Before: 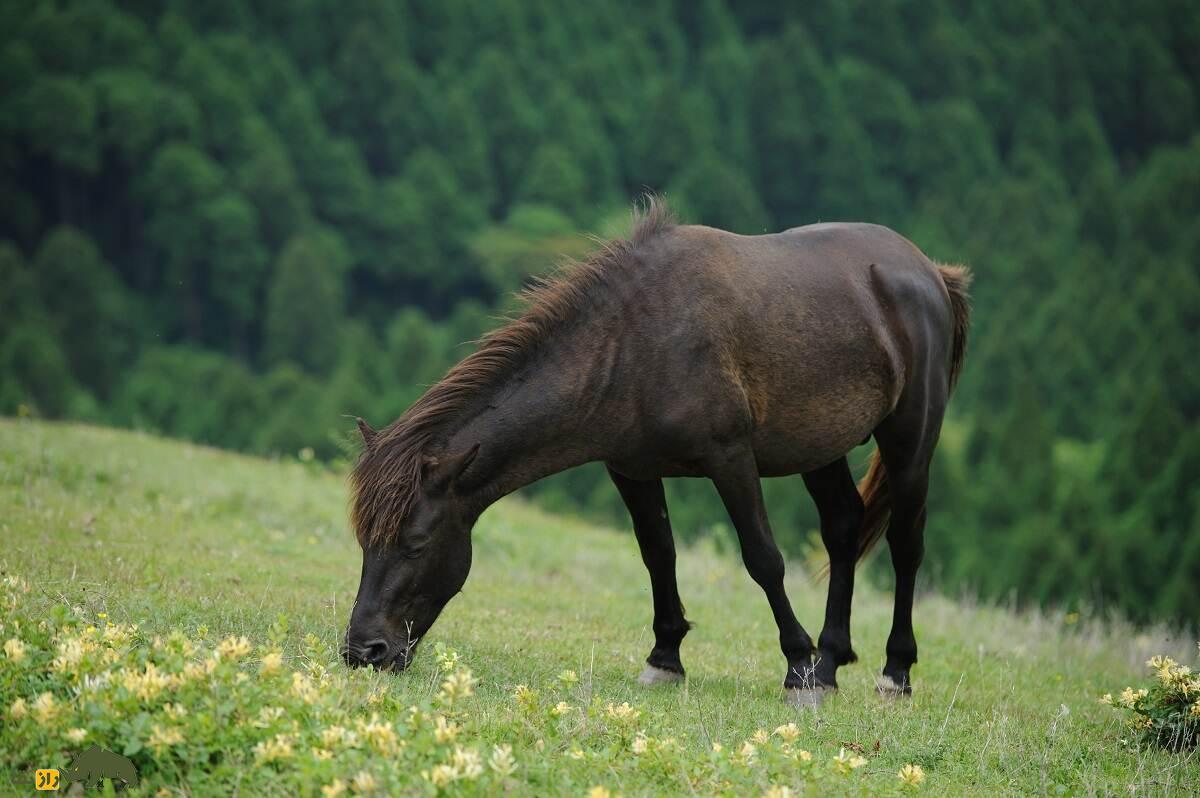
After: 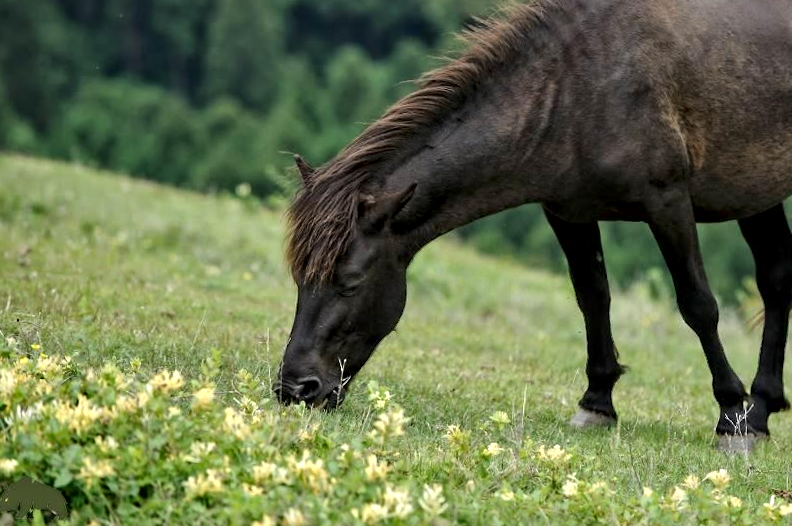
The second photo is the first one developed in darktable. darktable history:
contrast equalizer: octaves 7, y [[0.511, 0.558, 0.631, 0.632, 0.559, 0.512], [0.5 ×6], [0.507, 0.559, 0.627, 0.644, 0.647, 0.647], [0 ×6], [0 ×6]]
crop and rotate: angle -1.24°, left 3.771%, top 31.88%, right 28.078%
local contrast: mode bilateral grid, contrast 19, coarseness 50, detail 120%, midtone range 0.2
